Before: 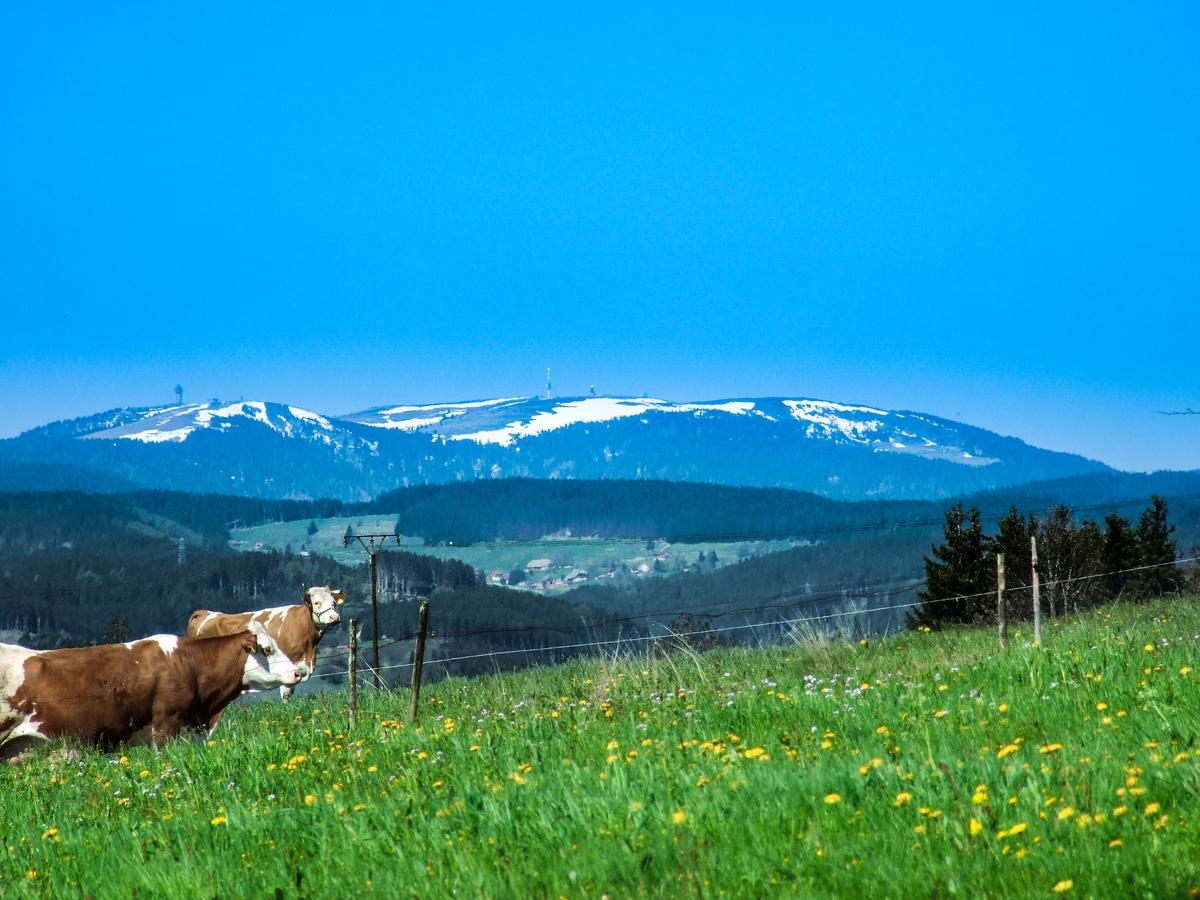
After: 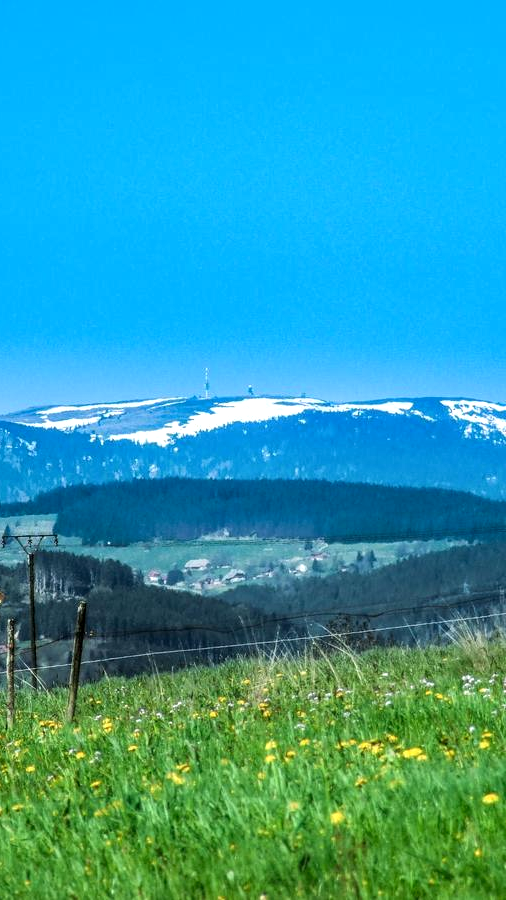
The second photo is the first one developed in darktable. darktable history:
local contrast: on, module defaults
crop: left 28.583%, right 29.231%
exposure: exposure 0.127 EV, compensate highlight preservation false
levels: levels [0, 0.499, 1]
